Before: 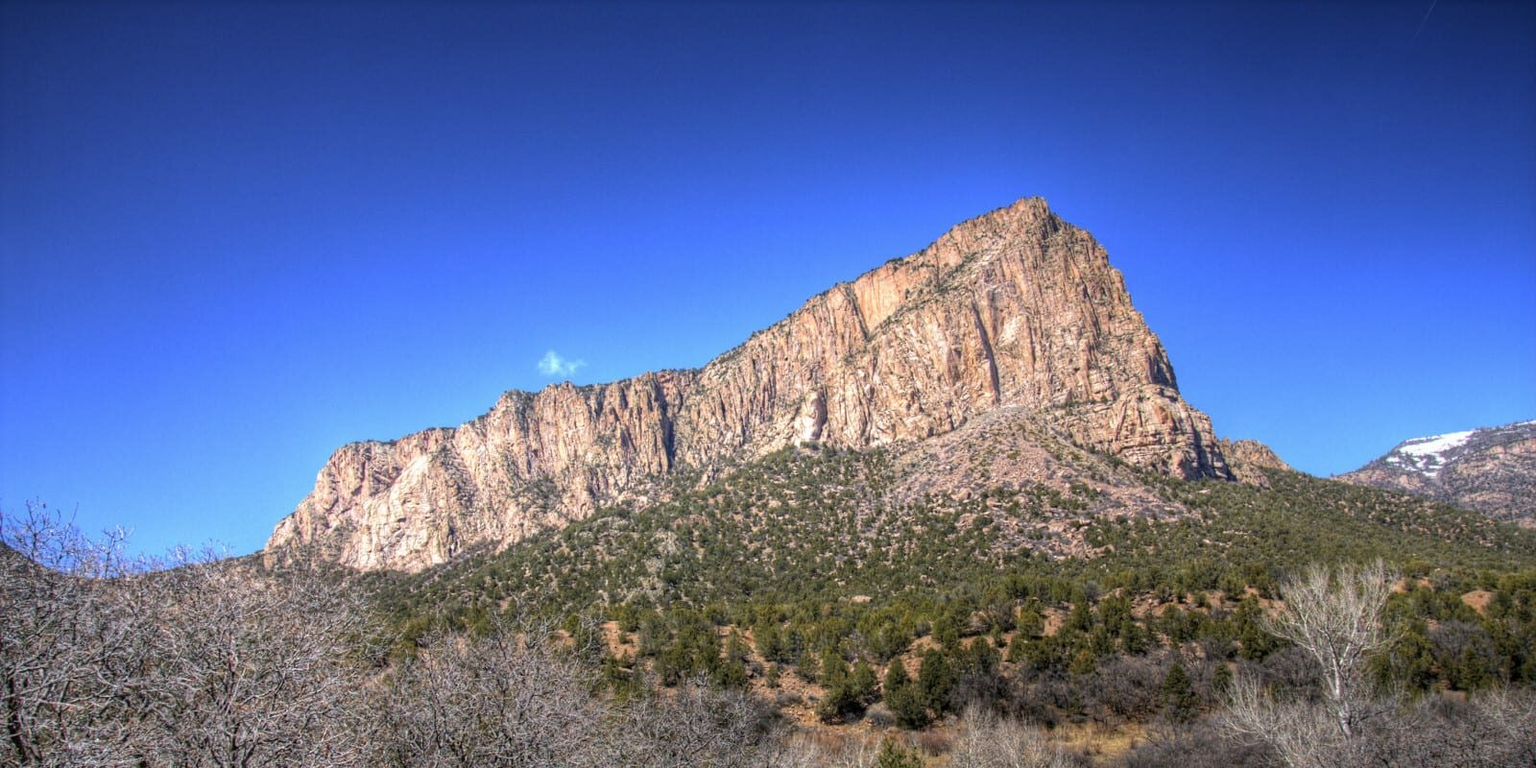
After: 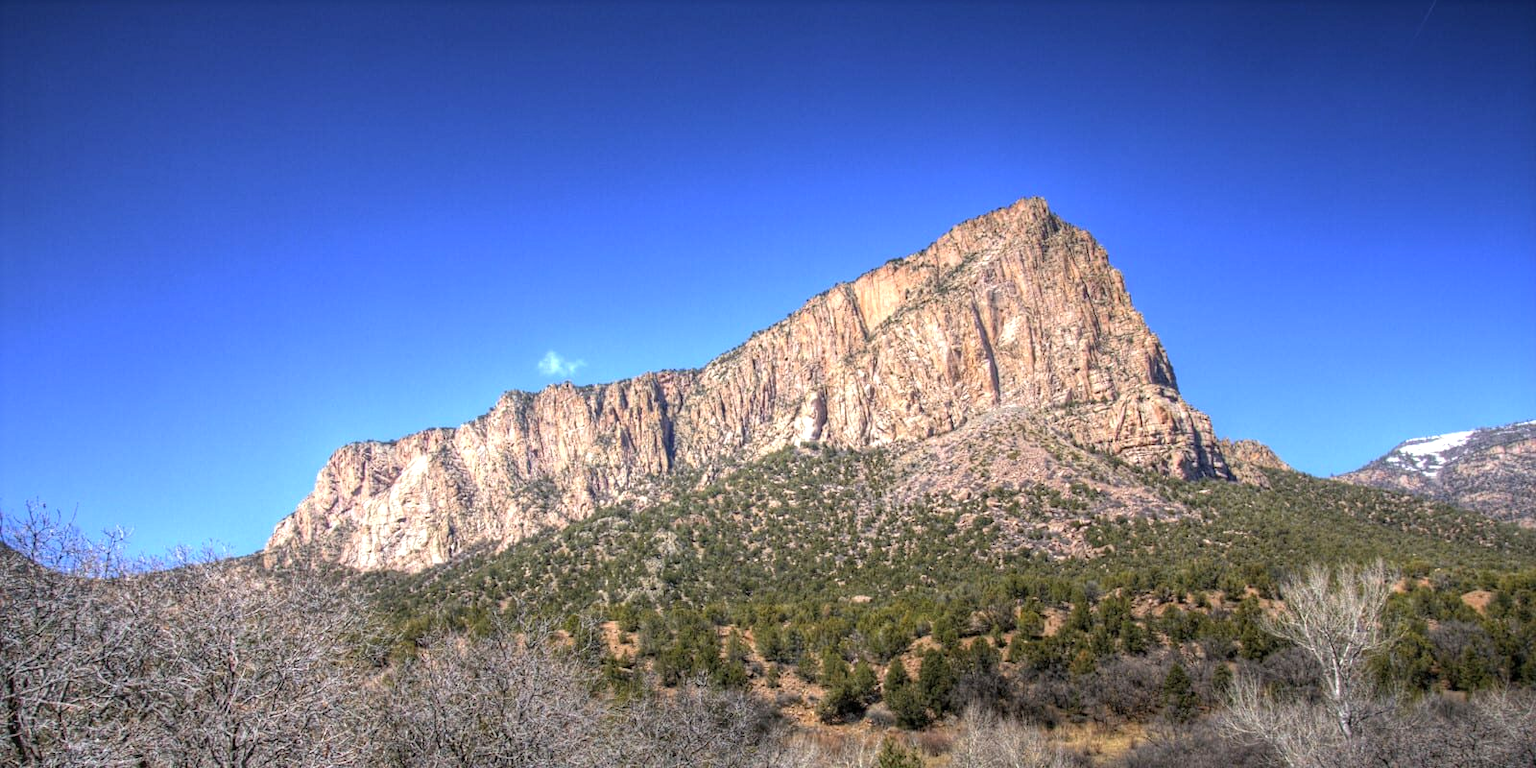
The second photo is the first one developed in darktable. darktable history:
exposure: exposure 0.295 EV, compensate highlight preservation false
